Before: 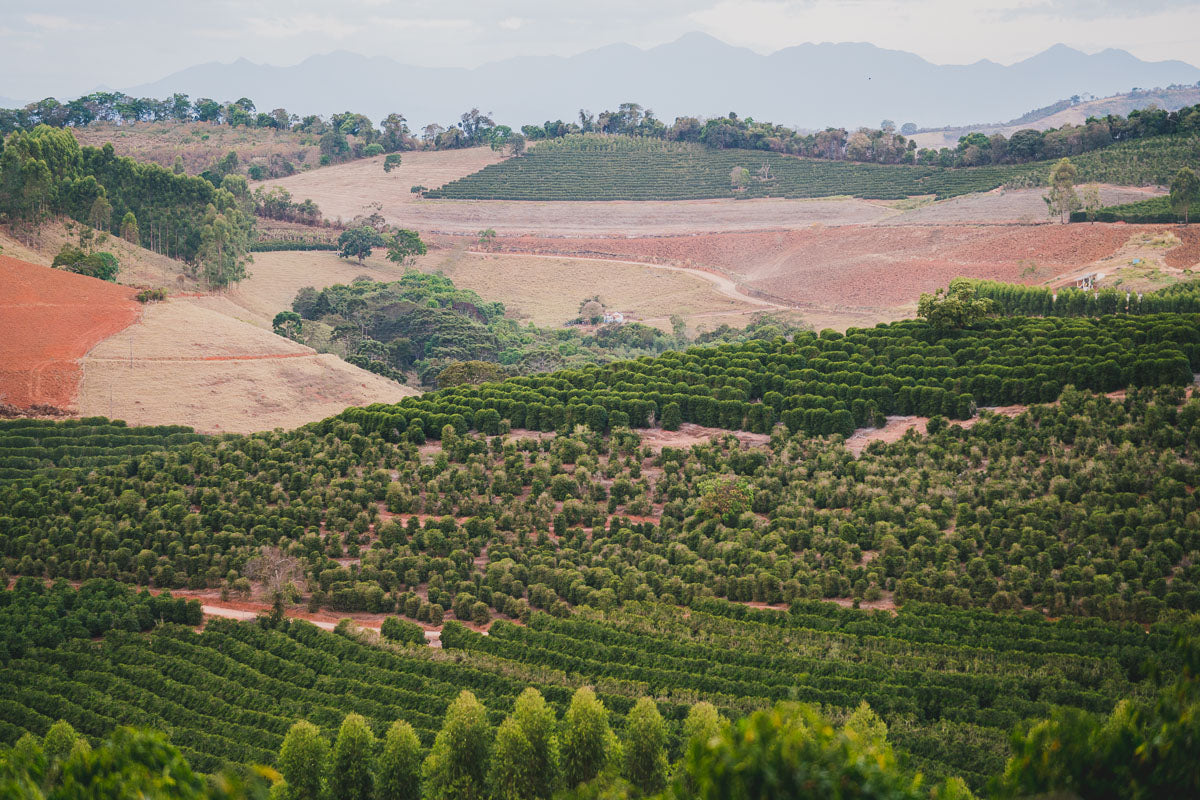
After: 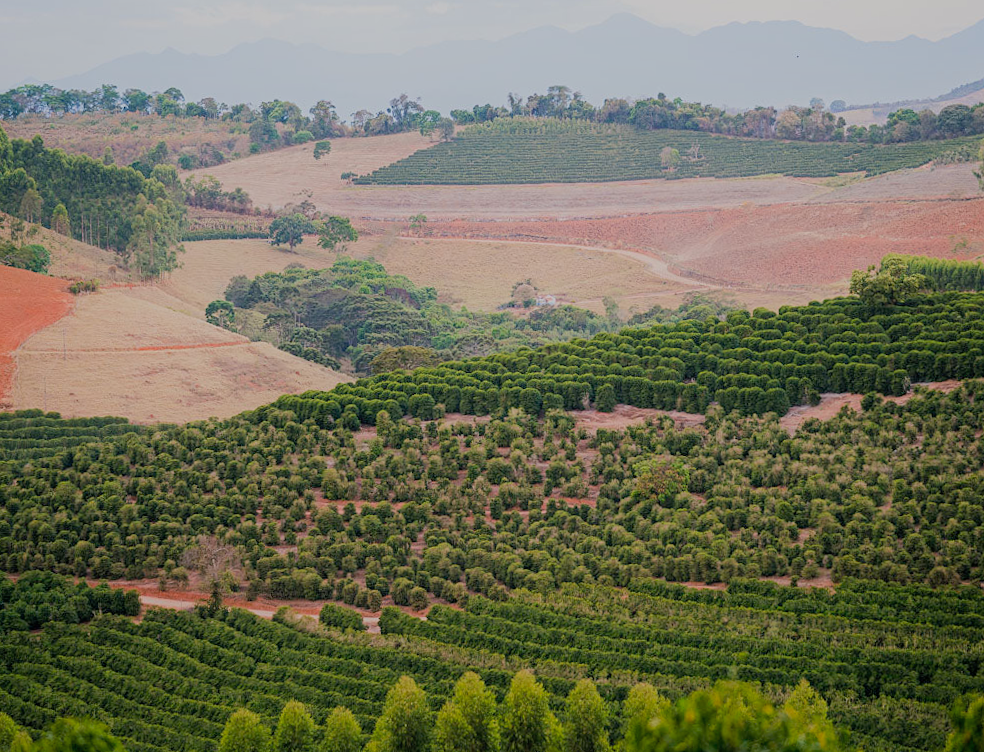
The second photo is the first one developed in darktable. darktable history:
contrast equalizer: octaves 7, y [[0.439, 0.44, 0.442, 0.457, 0.493, 0.498], [0.5 ×6], [0.5 ×6], [0 ×6], [0 ×6]]
exposure: black level correction 0.01, exposure 0.017 EV, compensate highlight preservation false
filmic rgb: middle gray luminance 18.38%, black relative exposure -9.03 EV, white relative exposure 3.73 EV, target black luminance 0%, hardness 4.89, latitude 67.44%, contrast 0.953, highlights saturation mix 20.5%, shadows ↔ highlights balance 22.17%, color science v6 (2022)
crop and rotate: angle 1.07°, left 4.306%, top 0.877%, right 11.343%, bottom 2.42%
shadows and highlights: shadows 25.14, highlights -26.46
